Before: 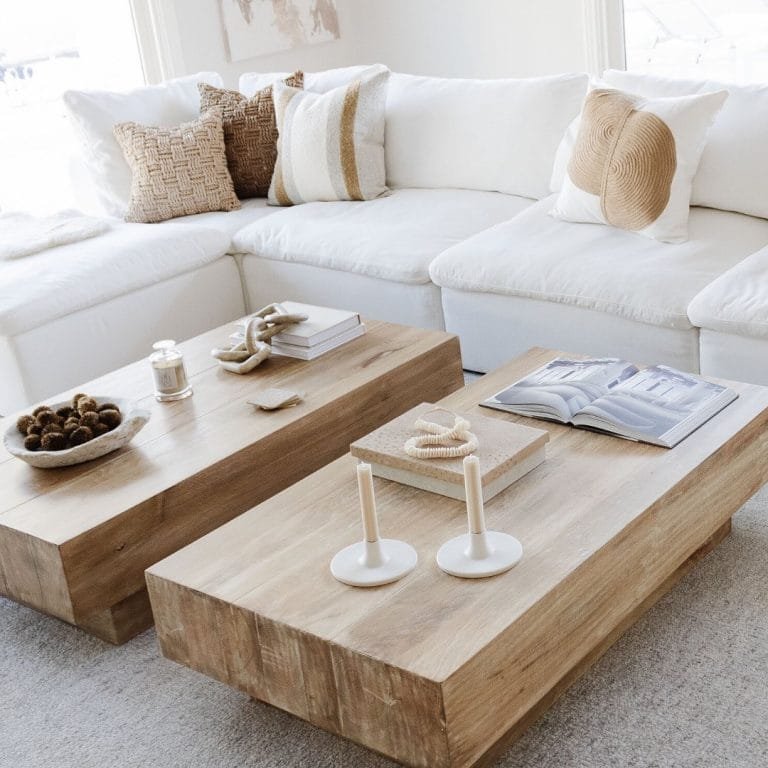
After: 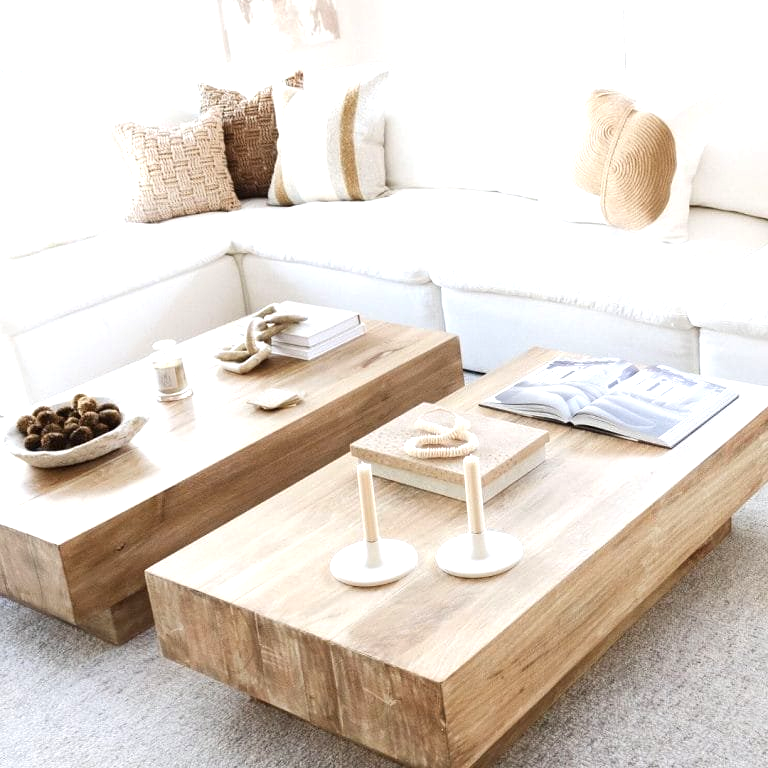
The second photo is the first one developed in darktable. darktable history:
exposure: exposure 0.779 EV, compensate highlight preservation false
